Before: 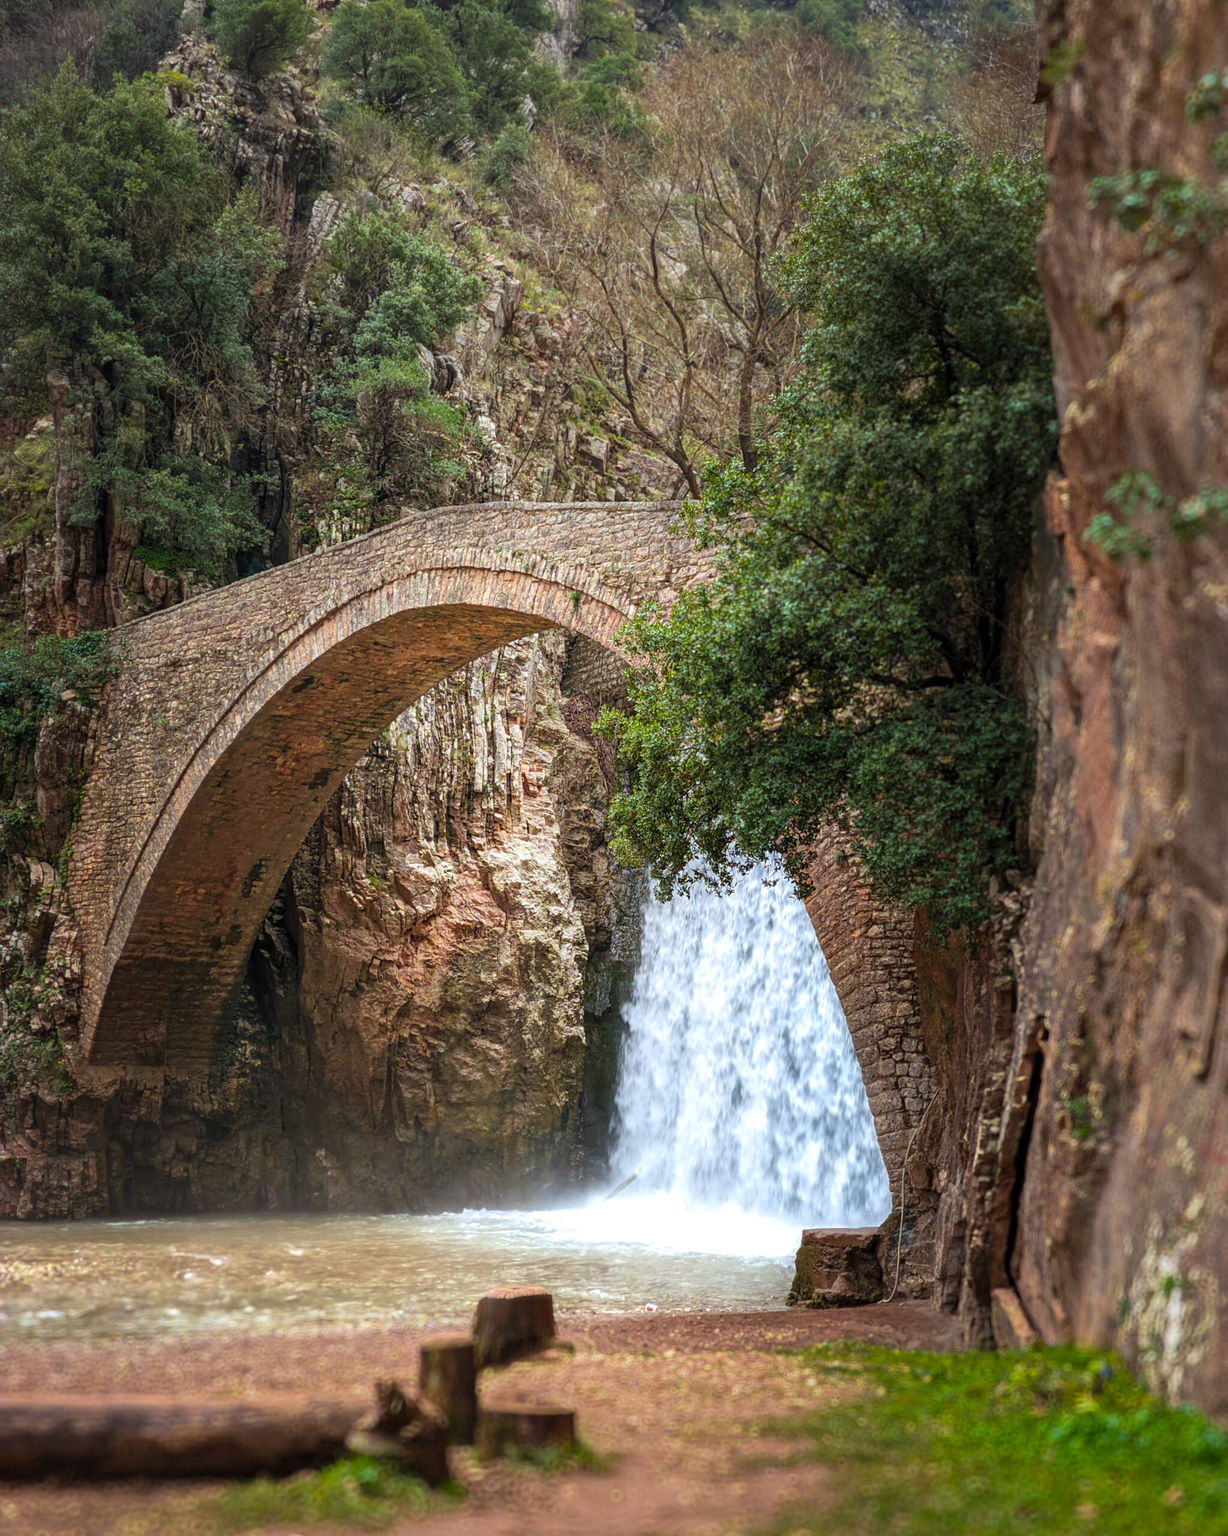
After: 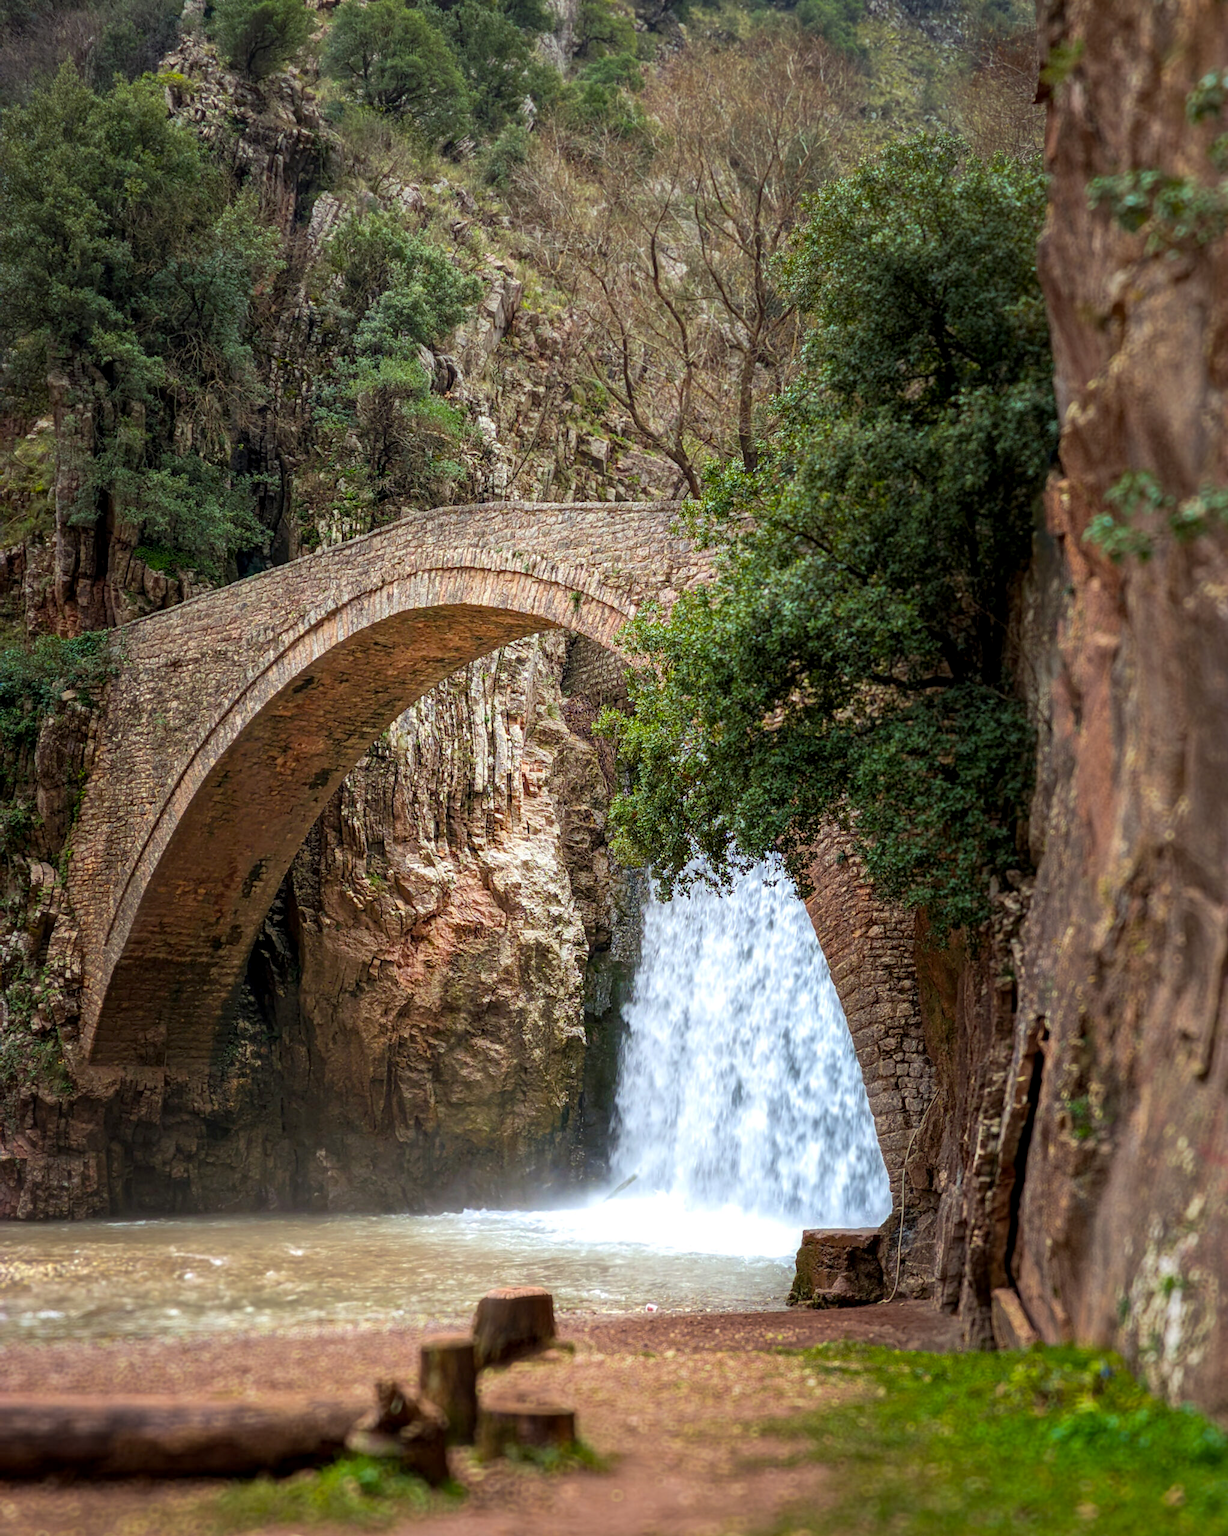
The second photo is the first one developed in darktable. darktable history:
exposure: black level correction 0.005, exposure 0.003 EV, compensate highlight preservation false
